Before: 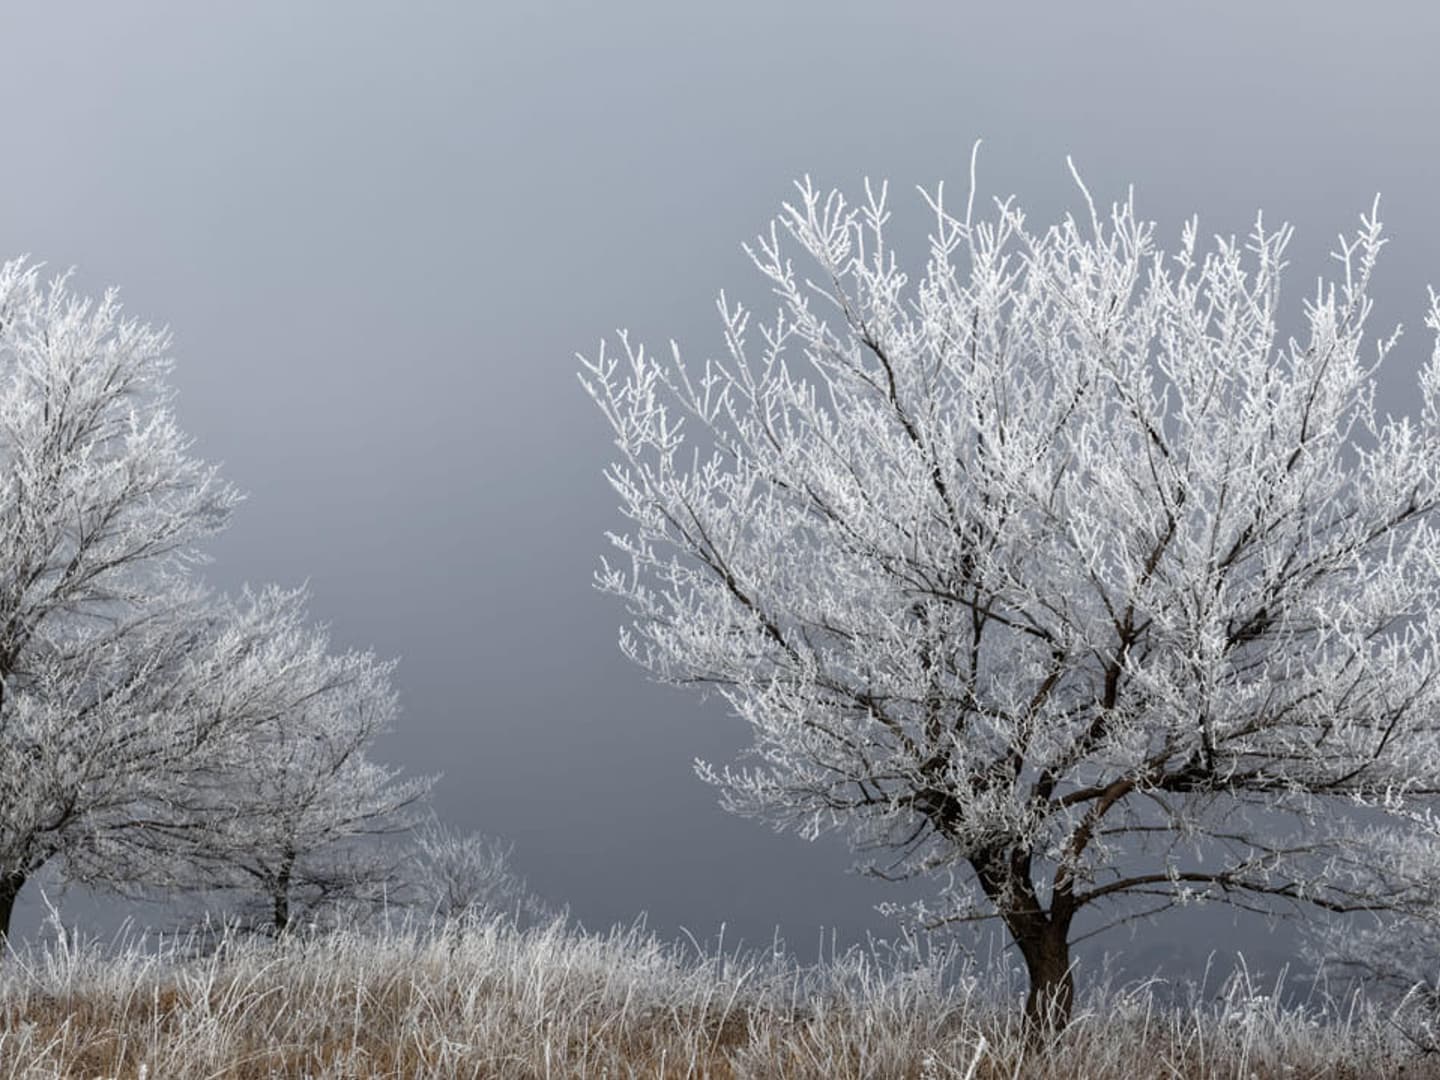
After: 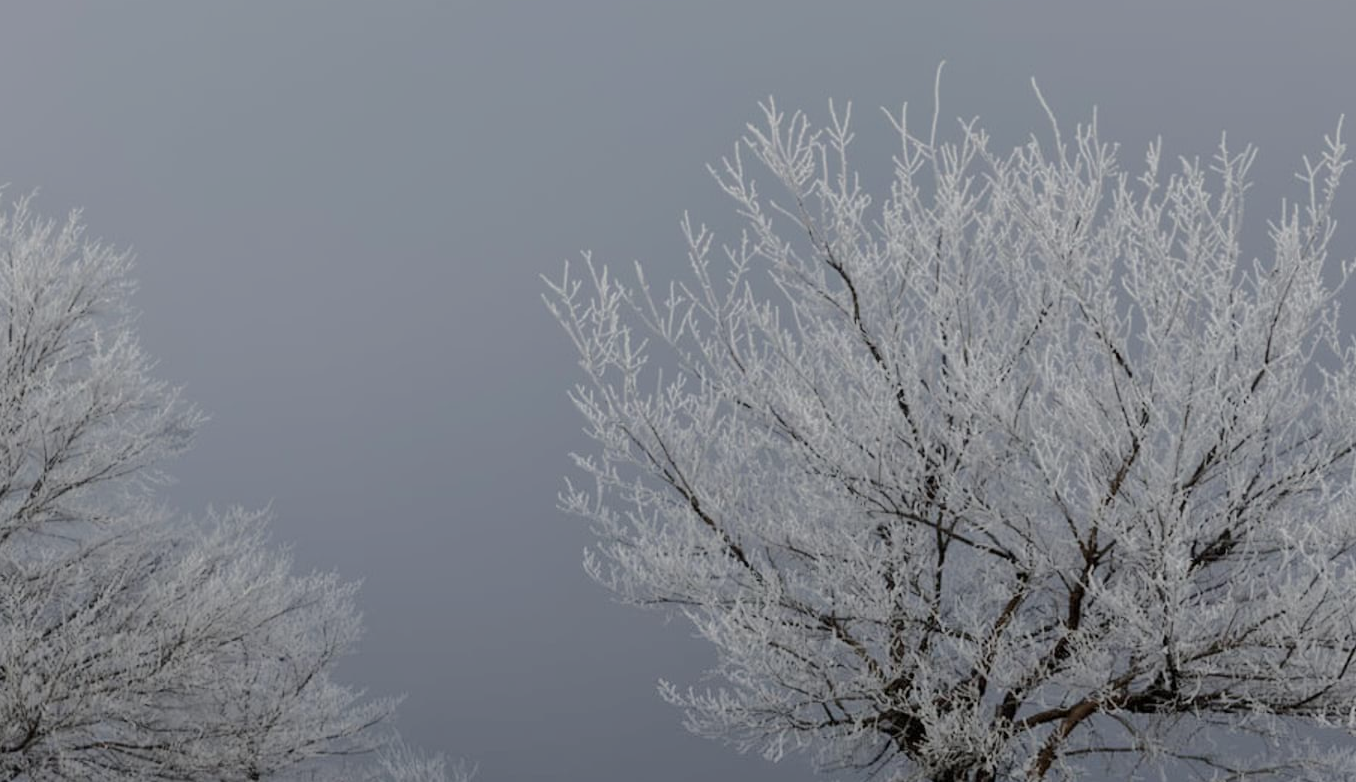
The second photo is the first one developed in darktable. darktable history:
tone equalizer: -8 EV -0.006 EV, -7 EV 0.044 EV, -6 EV -0.007 EV, -5 EV 0.007 EV, -4 EV -0.034 EV, -3 EV -0.228 EV, -2 EV -0.661 EV, -1 EV -0.973 EV, +0 EV -0.962 EV, edges refinement/feathering 500, mask exposure compensation -1.57 EV, preserve details no
crop: left 2.559%, top 7.378%, right 3.257%, bottom 20.157%
